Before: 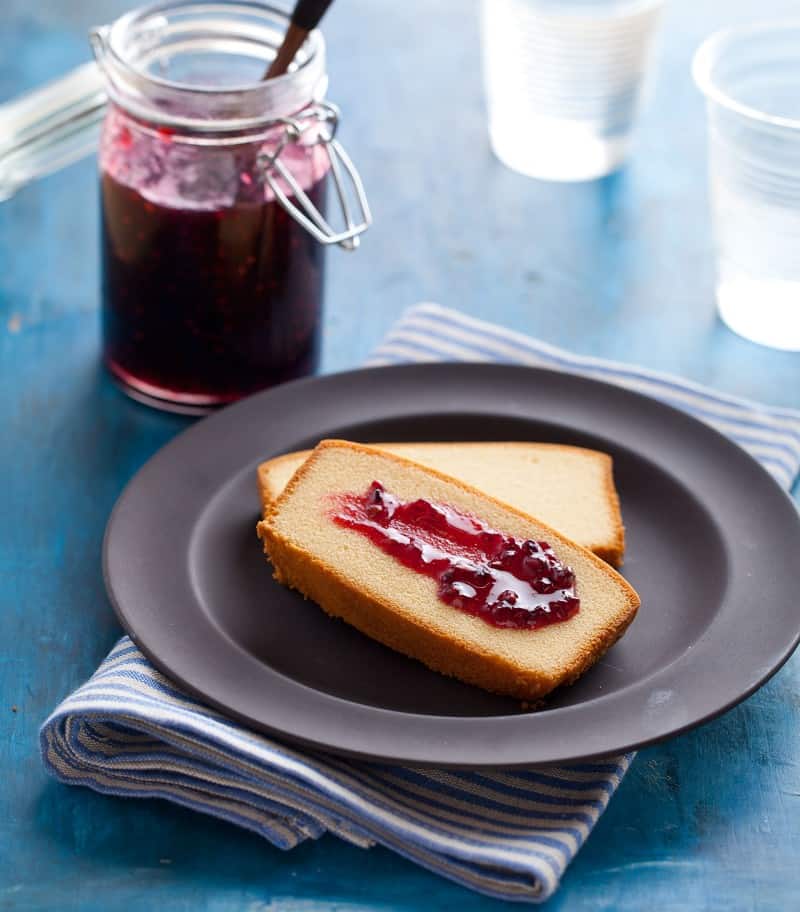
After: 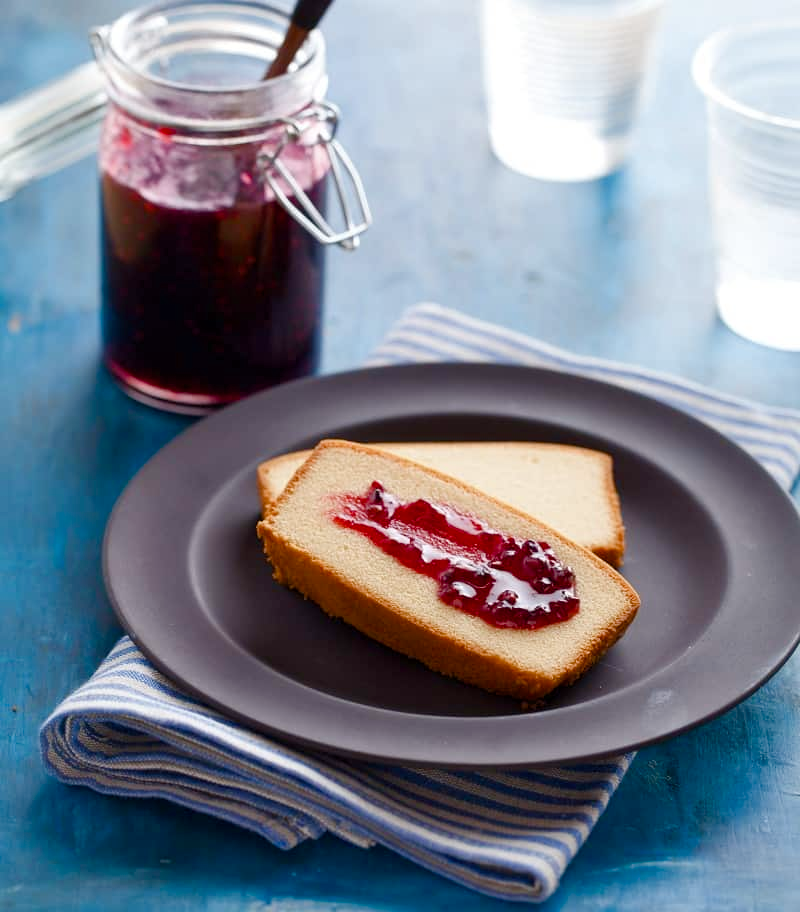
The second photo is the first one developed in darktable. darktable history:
color balance rgb: perceptual saturation grading › global saturation 20%, perceptual saturation grading › highlights -49.173%, perceptual saturation grading › shadows 25.501%, global vibrance 8.284%
